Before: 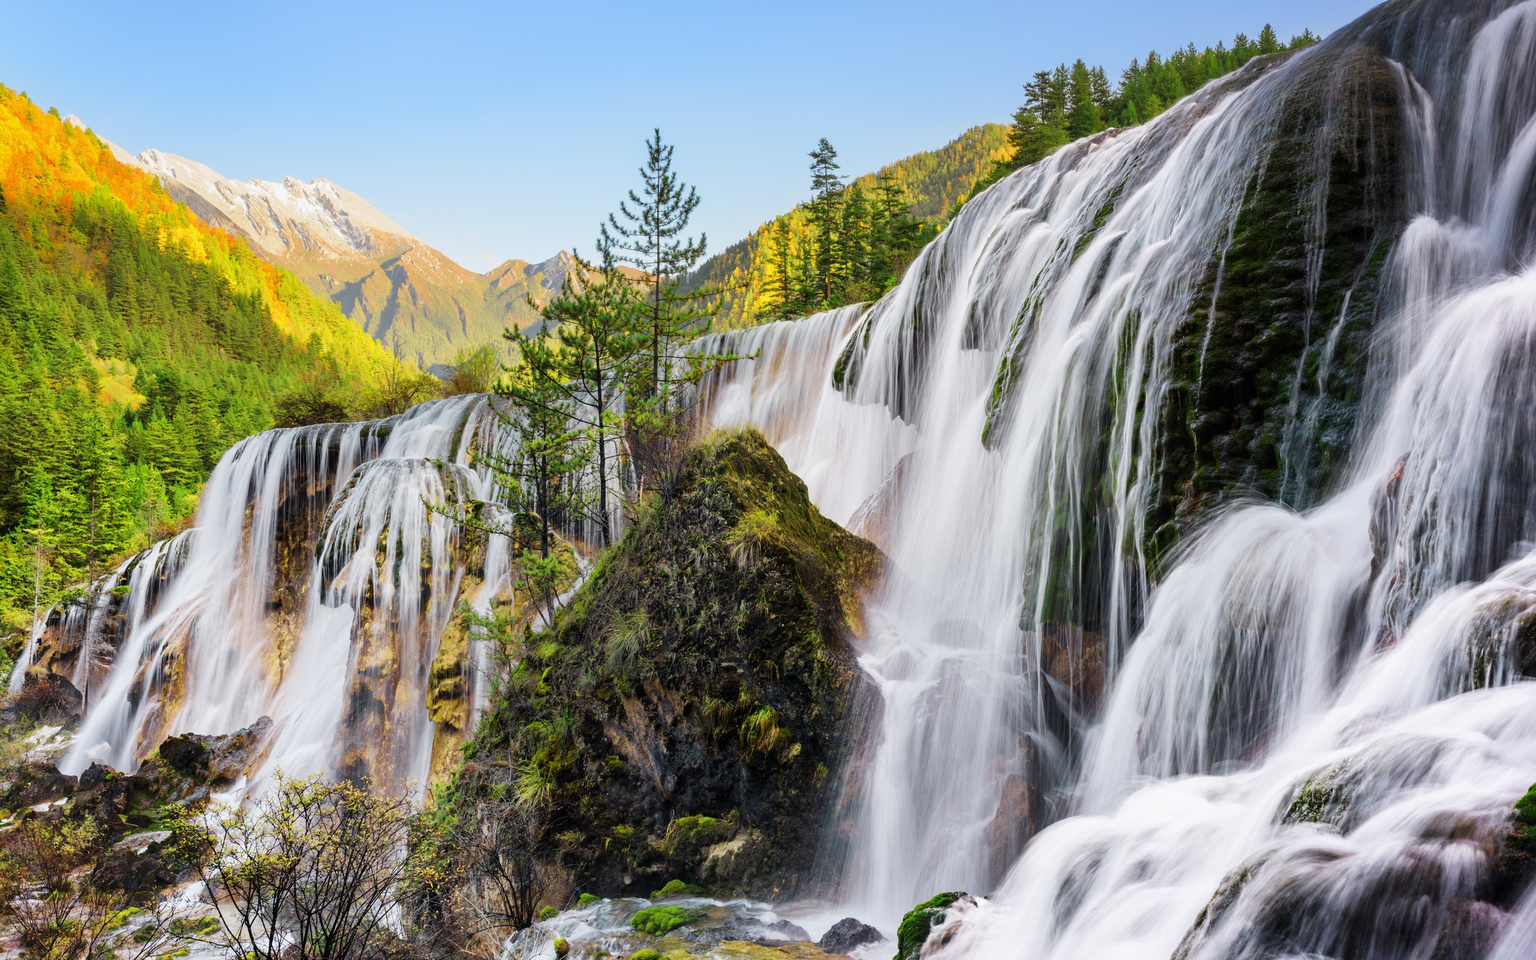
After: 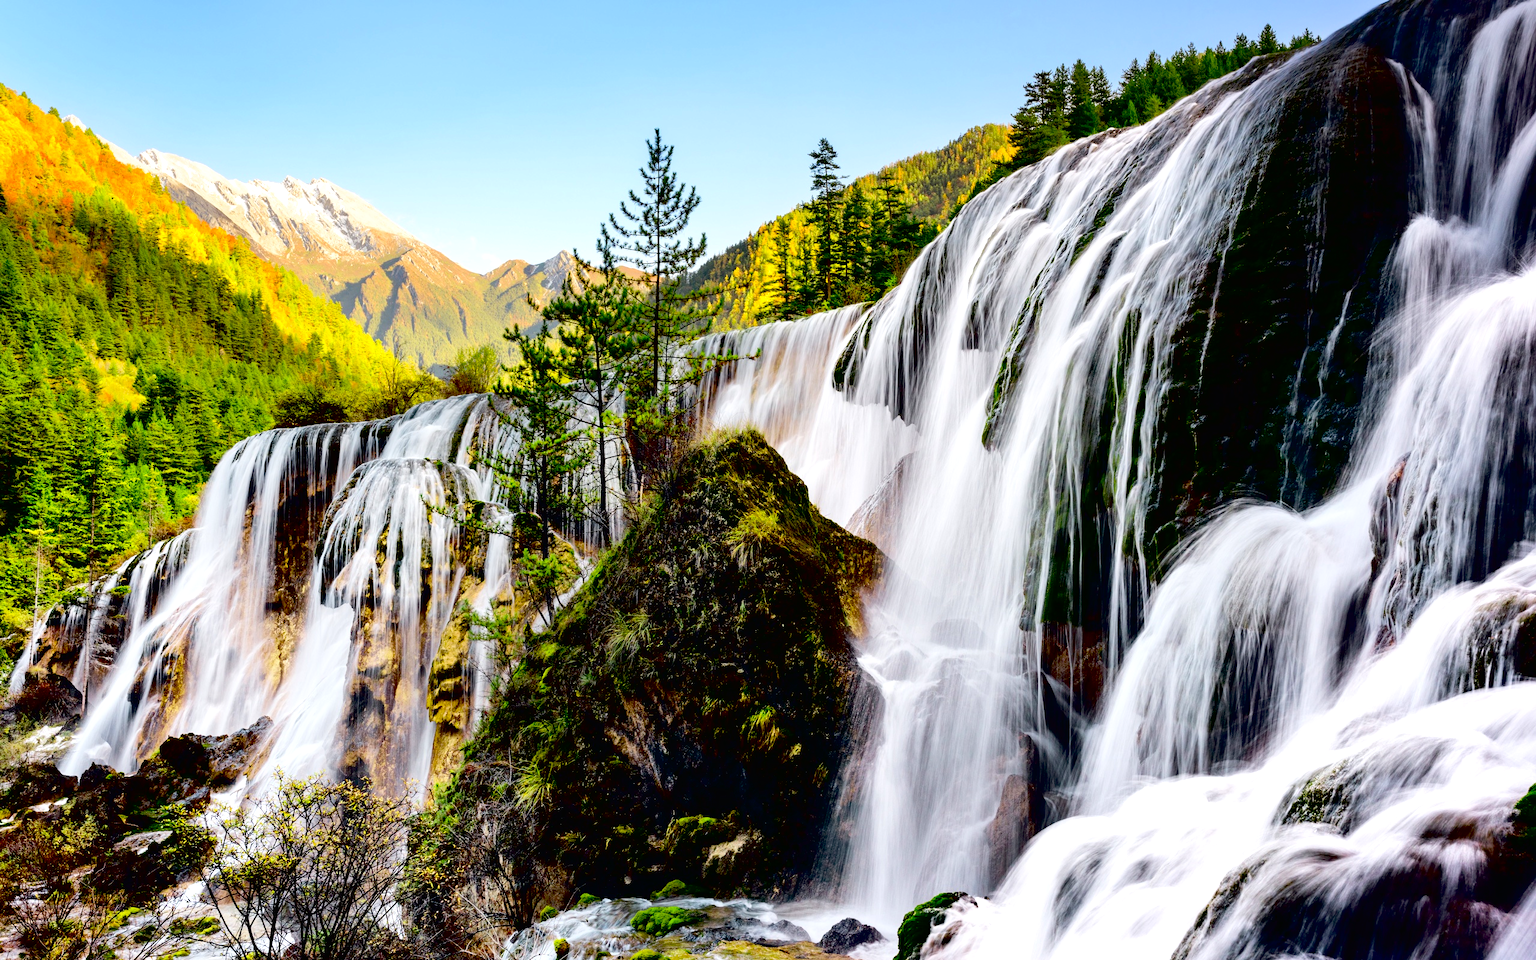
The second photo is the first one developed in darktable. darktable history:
exposure: black level correction 0.048, exposure 0.013 EV, compensate exposure bias true, compensate highlight preservation false
tone equalizer: -8 EV -0.453 EV, -7 EV -0.375 EV, -6 EV -0.297 EV, -5 EV -0.242 EV, -3 EV 0.205 EV, -2 EV 0.338 EV, -1 EV 0.388 EV, +0 EV 0.413 EV, edges refinement/feathering 500, mask exposure compensation -1.57 EV, preserve details no
shadows and highlights: radius 126.21, shadows 30.39, highlights -30.49, low approximation 0.01, soften with gaussian
tone curve: curves: ch0 [(0, 0.008) (0.083, 0.073) (0.28, 0.286) (0.528, 0.559) (0.961, 0.966) (1, 1)], color space Lab, independent channels, preserve colors none
